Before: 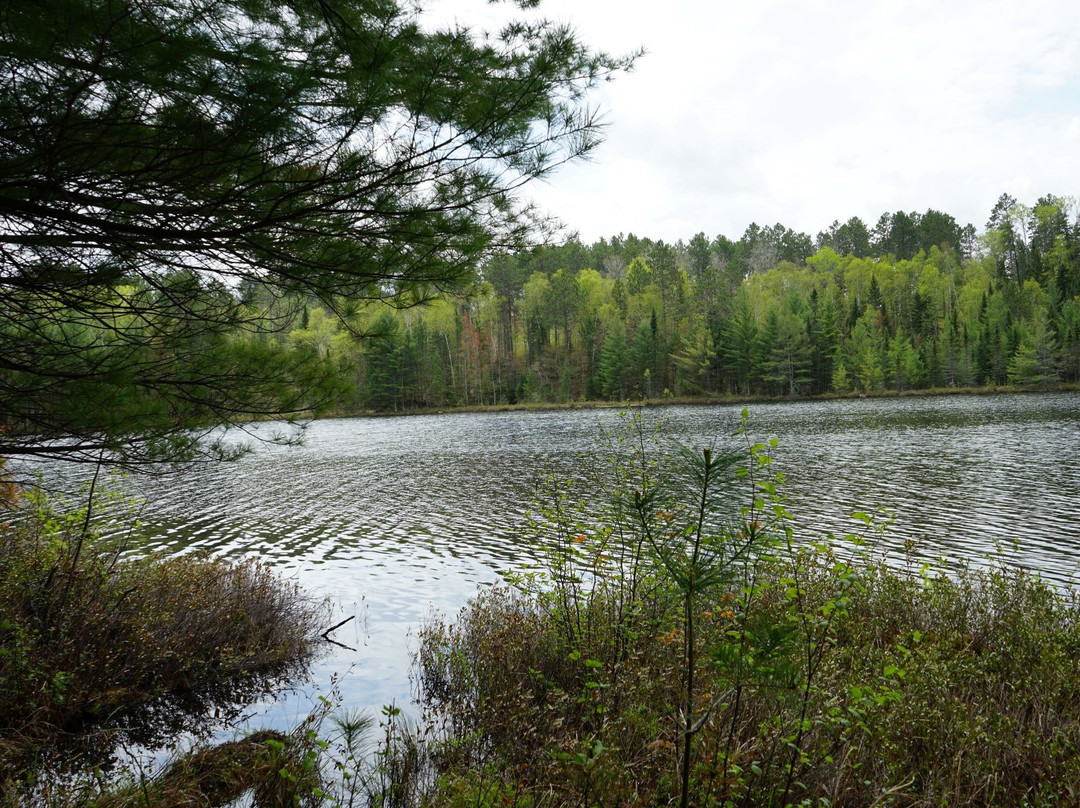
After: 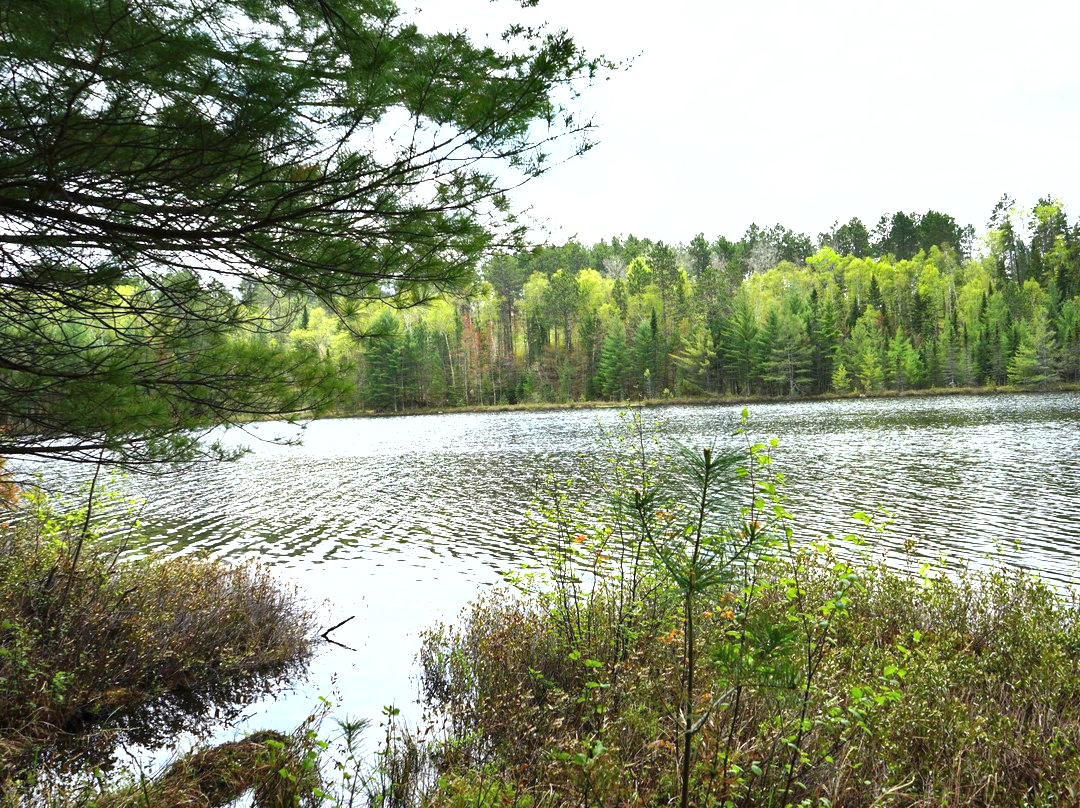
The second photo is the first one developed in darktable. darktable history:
shadows and highlights: low approximation 0.01, soften with gaussian
exposure: black level correction 0, exposure 1.446 EV, compensate highlight preservation false
color zones: curves: ch0 [(0.068, 0.464) (0.25, 0.5) (0.48, 0.508) (0.75, 0.536) (0.886, 0.476) (0.967, 0.456)]; ch1 [(0.066, 0.456) (0.25, 0.5) (0.616, 0.508) (0.746, 0.56) (0.934, 0.444)]
